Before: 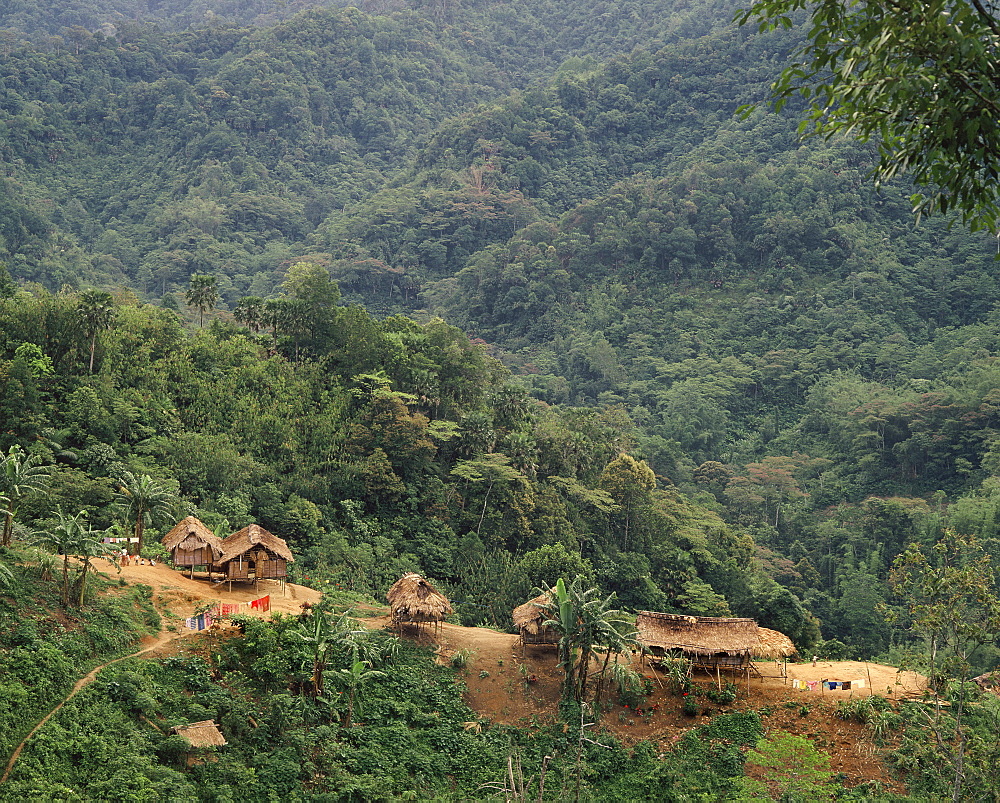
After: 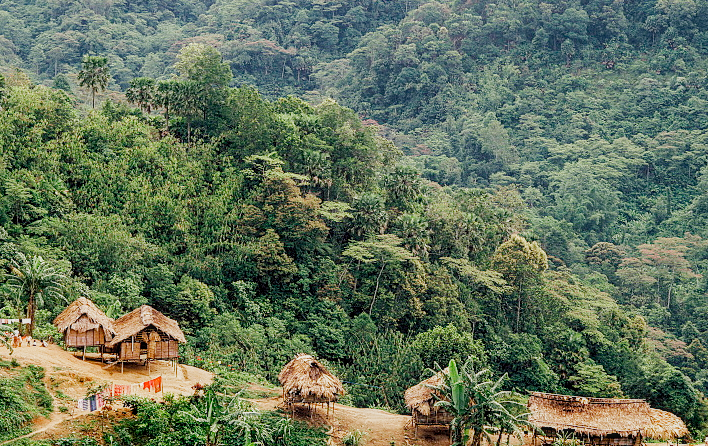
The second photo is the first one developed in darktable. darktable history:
local contrast: on, module defaults
filmic rgb: black relative exposure -7.65 EV, white relative exposure 4.56 EV, threshold 2.95 EV, hardness 3.61, preserve chrominance no, color science v4 (2020), contrast in shadows soft, contrast in highlights soft, enable highlight reconstruction true
crop: left 10.89%, top 27.305%, right 18.254%, bottom 17.111%
exposure: exposure 0.648 EV, compensate highlight preservation false
